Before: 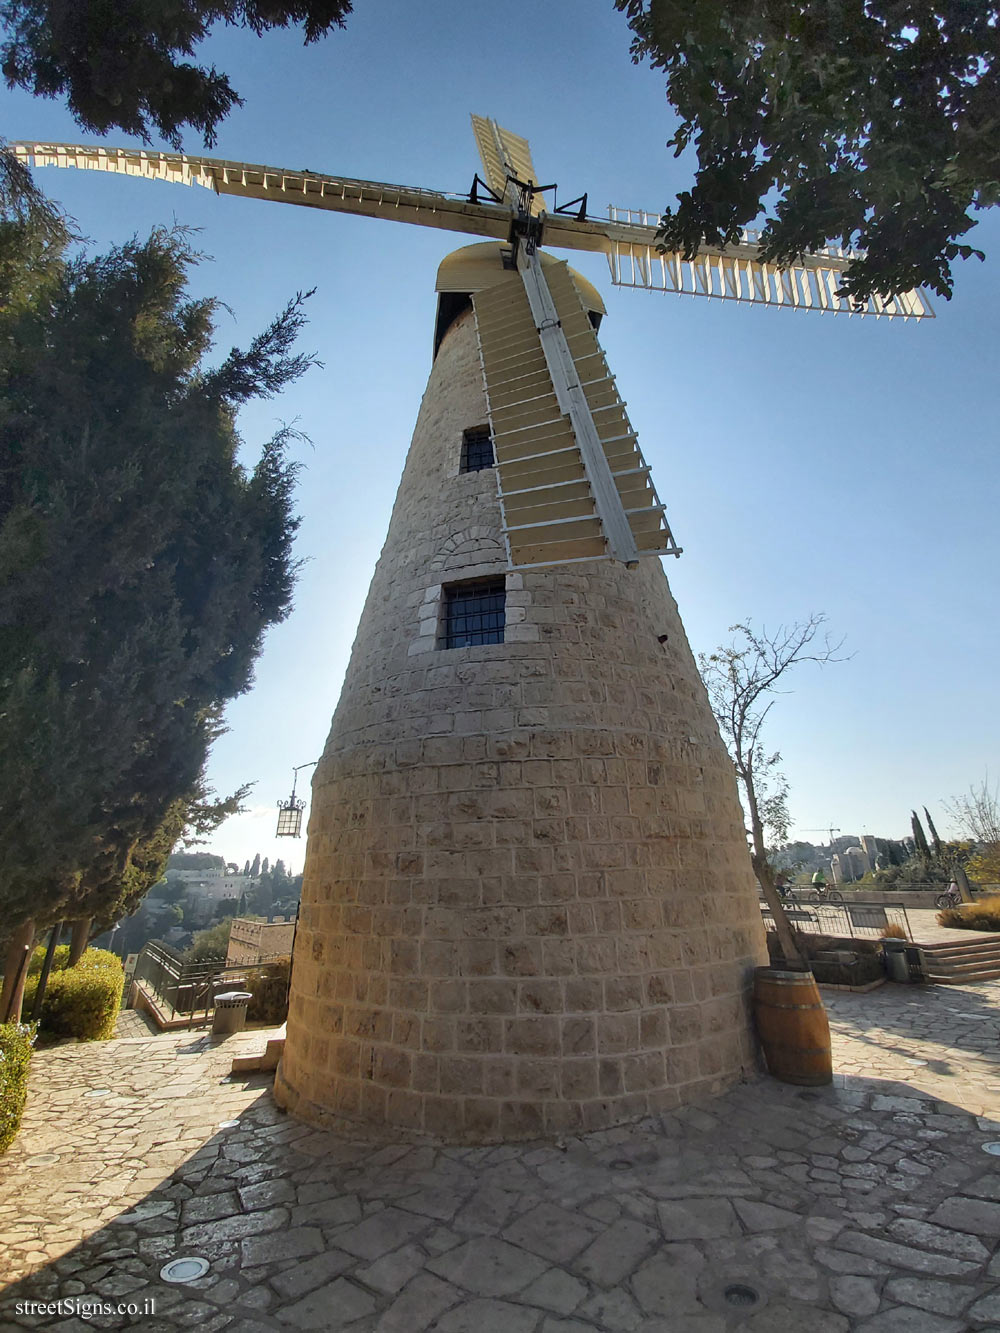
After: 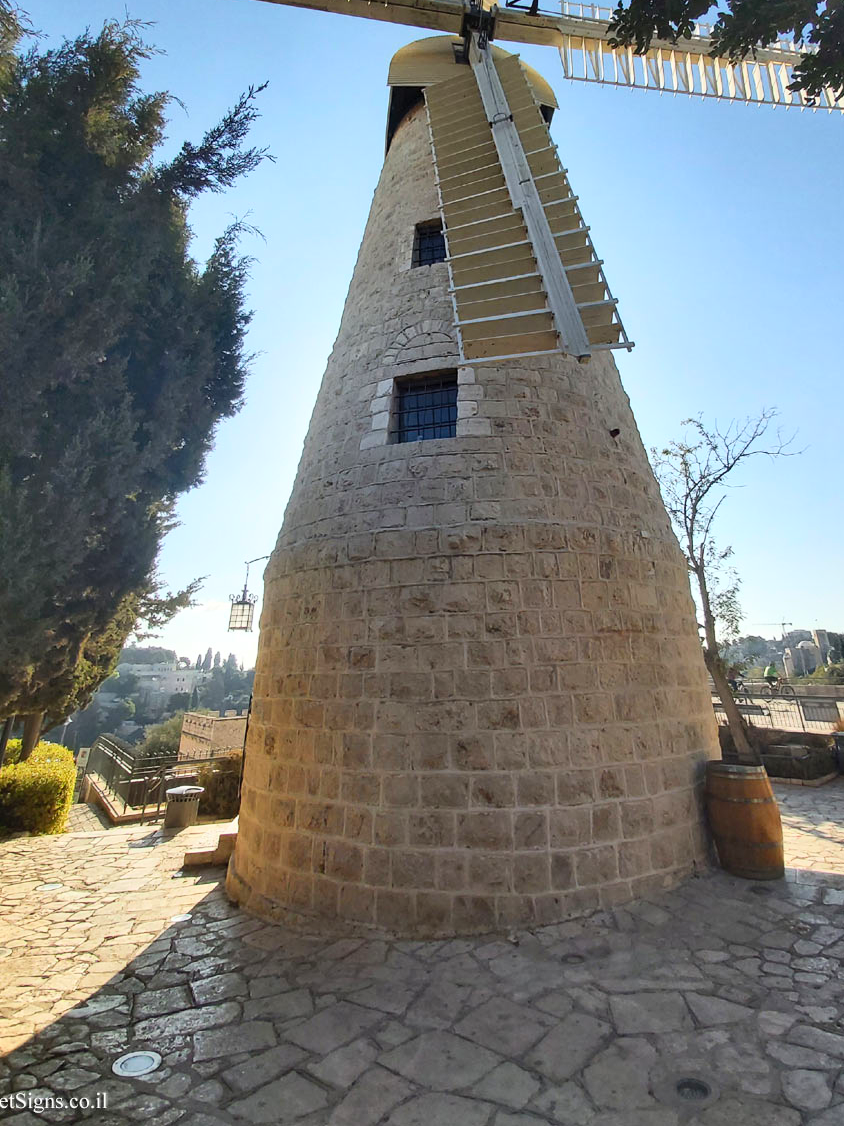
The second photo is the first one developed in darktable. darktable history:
shadows and highlights: shadows 37.27, highlights -28.18, soften with gaussian
crop and rotate: left 4.842%, top 15.51%, right 10.668%
contrast brightness saturation: contrast 0.2, brightness 0.16, saturation 0.22
